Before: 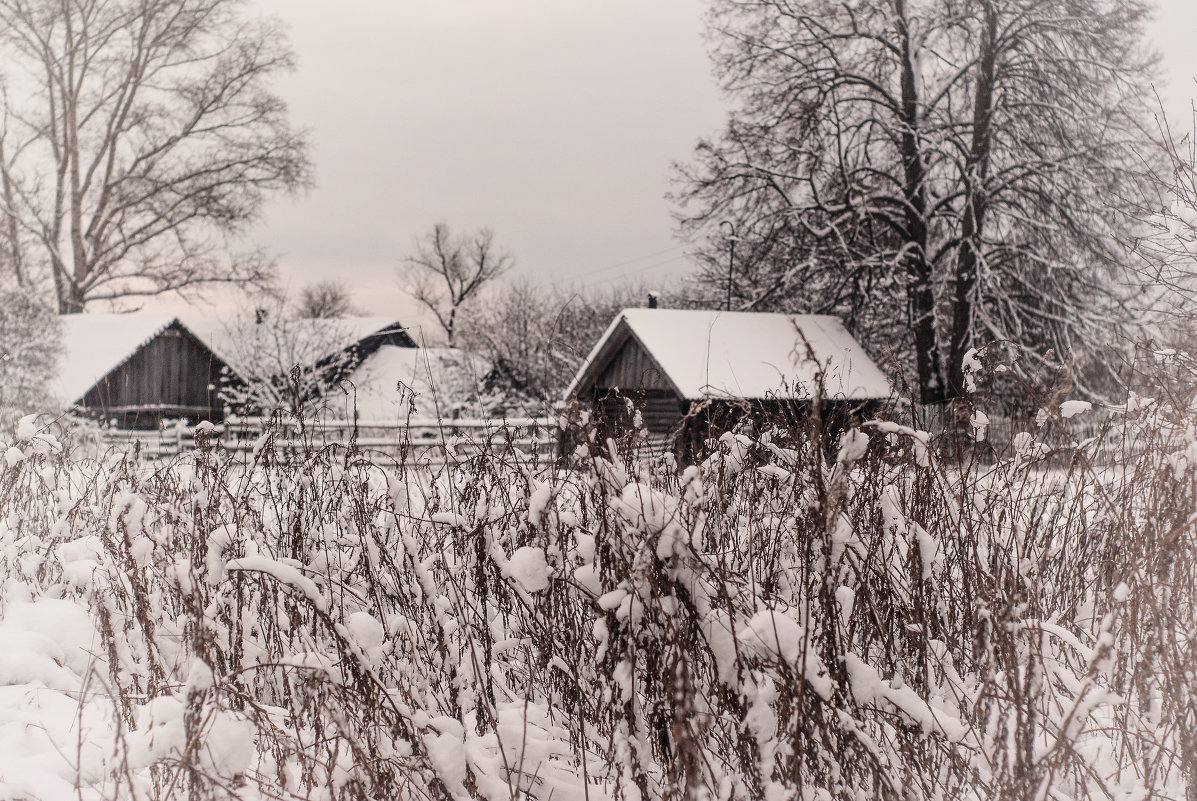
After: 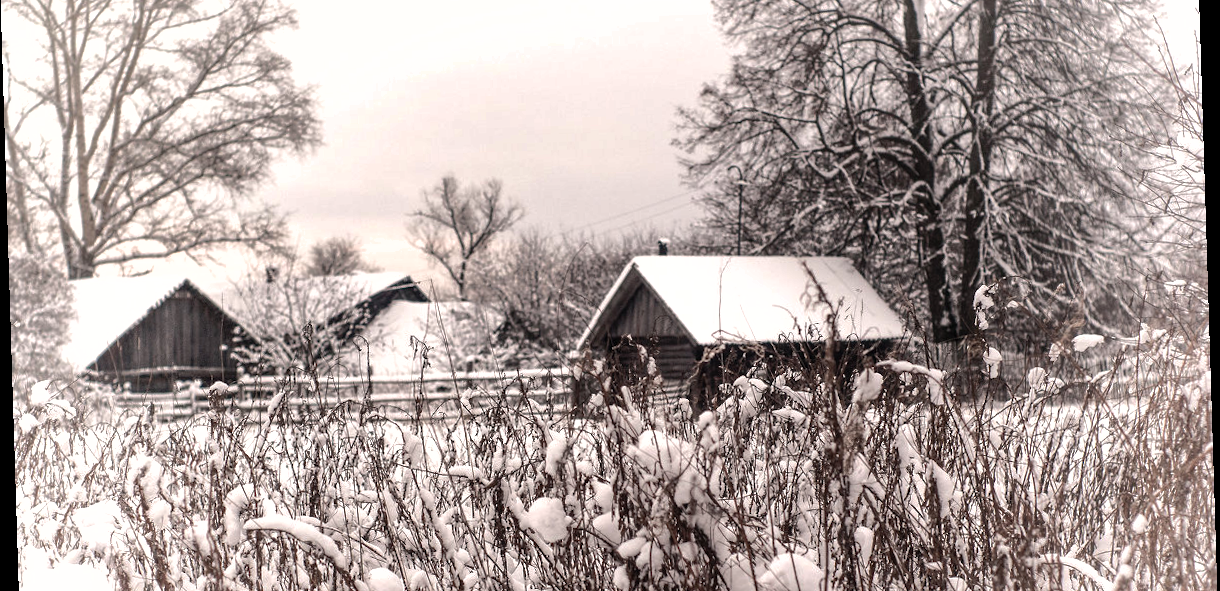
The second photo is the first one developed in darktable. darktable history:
rotate and perspective: rotation -1.77°, lens shift (horizontal) 0.004, automatic cropping off
shadows and highlights: on, module defaults
tone equalizer: -8 EV -0.75 EV, -7 EV -0.7 EV, -6 EV -0.6 EV, -5 EV -0.4 EV, -3 EV 0.4 EV, -2 EV 0.6 EV, -1 EV 0.7 EV, +0 EV 0.75 EV, edges refinement/feathering 500, mask exposure compensation -1.57 EV, preserve details no
crop and rotate: top 8.293%, bottom 20.996%
